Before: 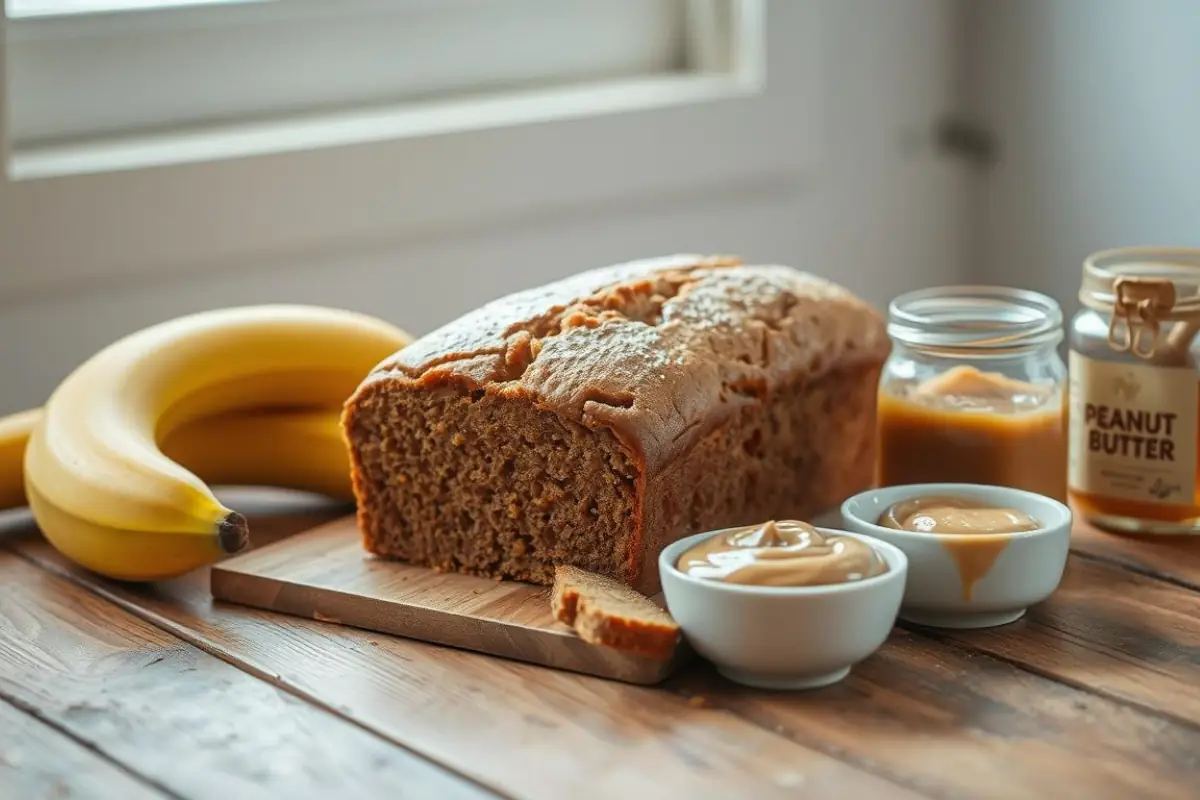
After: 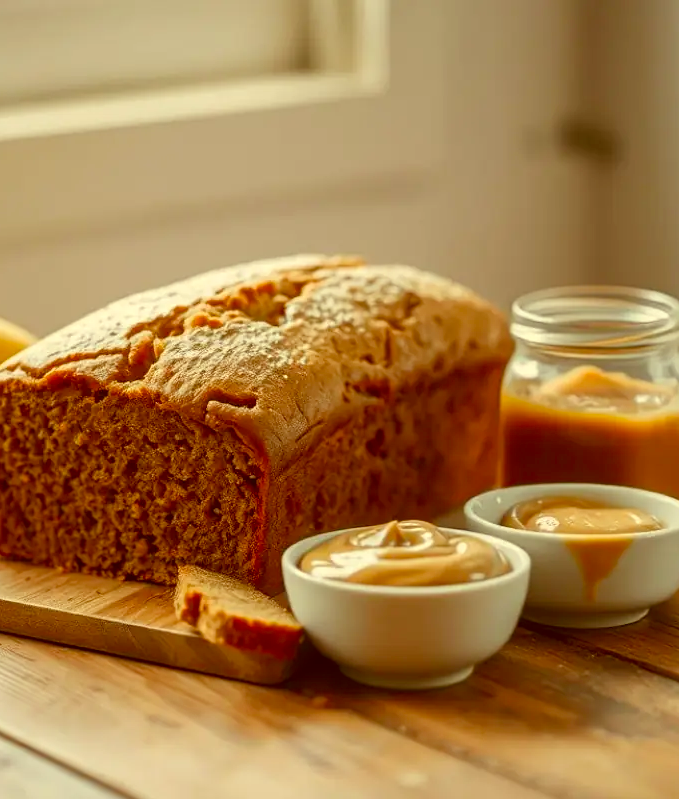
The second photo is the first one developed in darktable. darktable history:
color balance rgb: perceptual saturation grading › global saturation 20%, perceptual saturation grading › highlights -25%, perceptual saturation grading › shadows 25%
crop: left 31.458%, top 0%, right 11.876%
color correction: highlights a* 1.12, highlights b* 24.26, shadows a* 15.58, shadows b* 24.26
